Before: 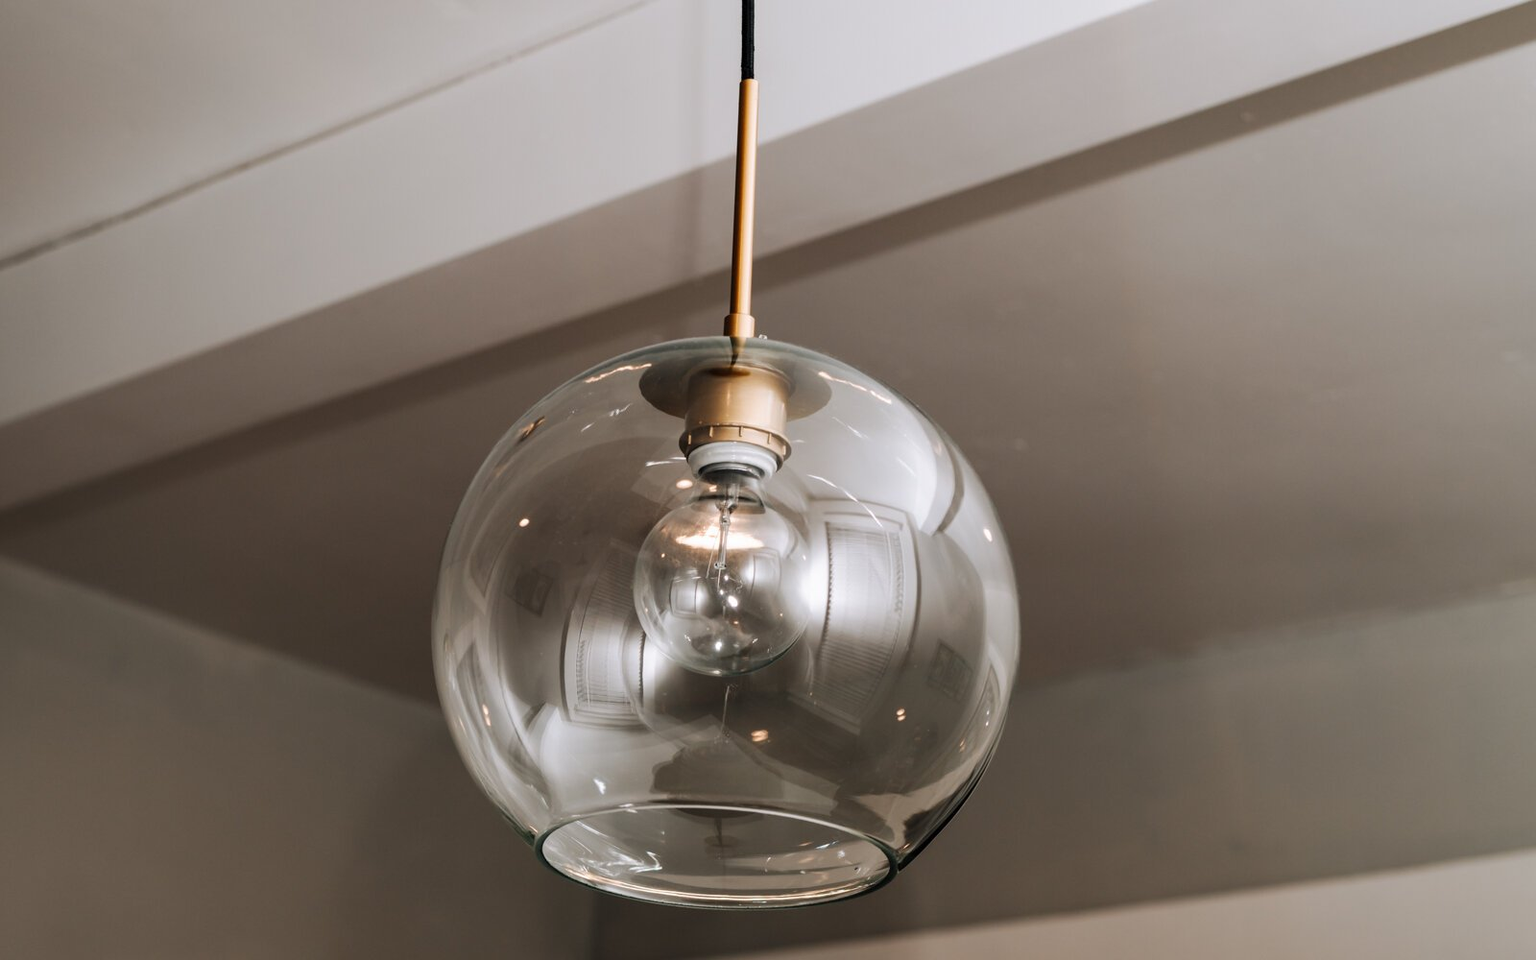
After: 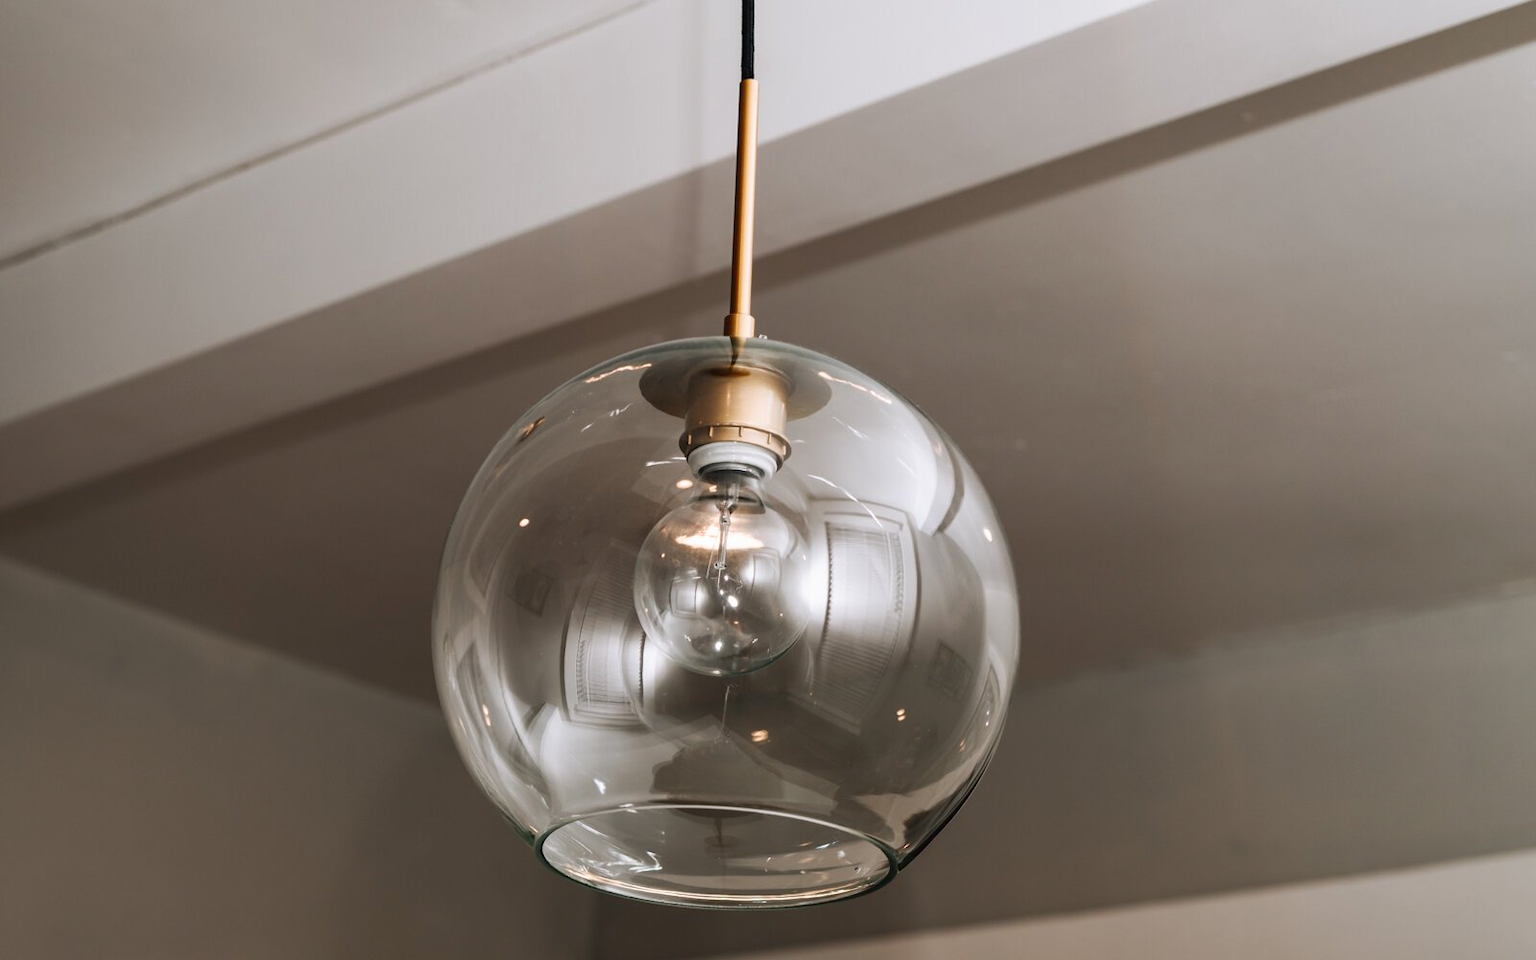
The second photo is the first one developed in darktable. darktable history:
tone curve: curves: ch0 [(0, 0.024) (0.119, 0.146) (0.474, 0.464) (0.718, 0.721) (0.817, 0.839) (1, 0.998)]; ch1 [(0, 0) (0.377, 0.416) (0.439, 0.451) (0.477, 0.477) (0.501, 0.497) (0.538, 0.544) (0.58, 0.602) (0.664, 0.676) (0.783, 0.804) (1, 1)]; ch2 [(0, 0) (0.38, 0.405) (0.463, 0.456) (0.498, 0.497) (0.524, 0.535) (0.578, 0.576) (0.648, 0.665) (1, 1)], color space Lab, linked channels, preserve colors none
